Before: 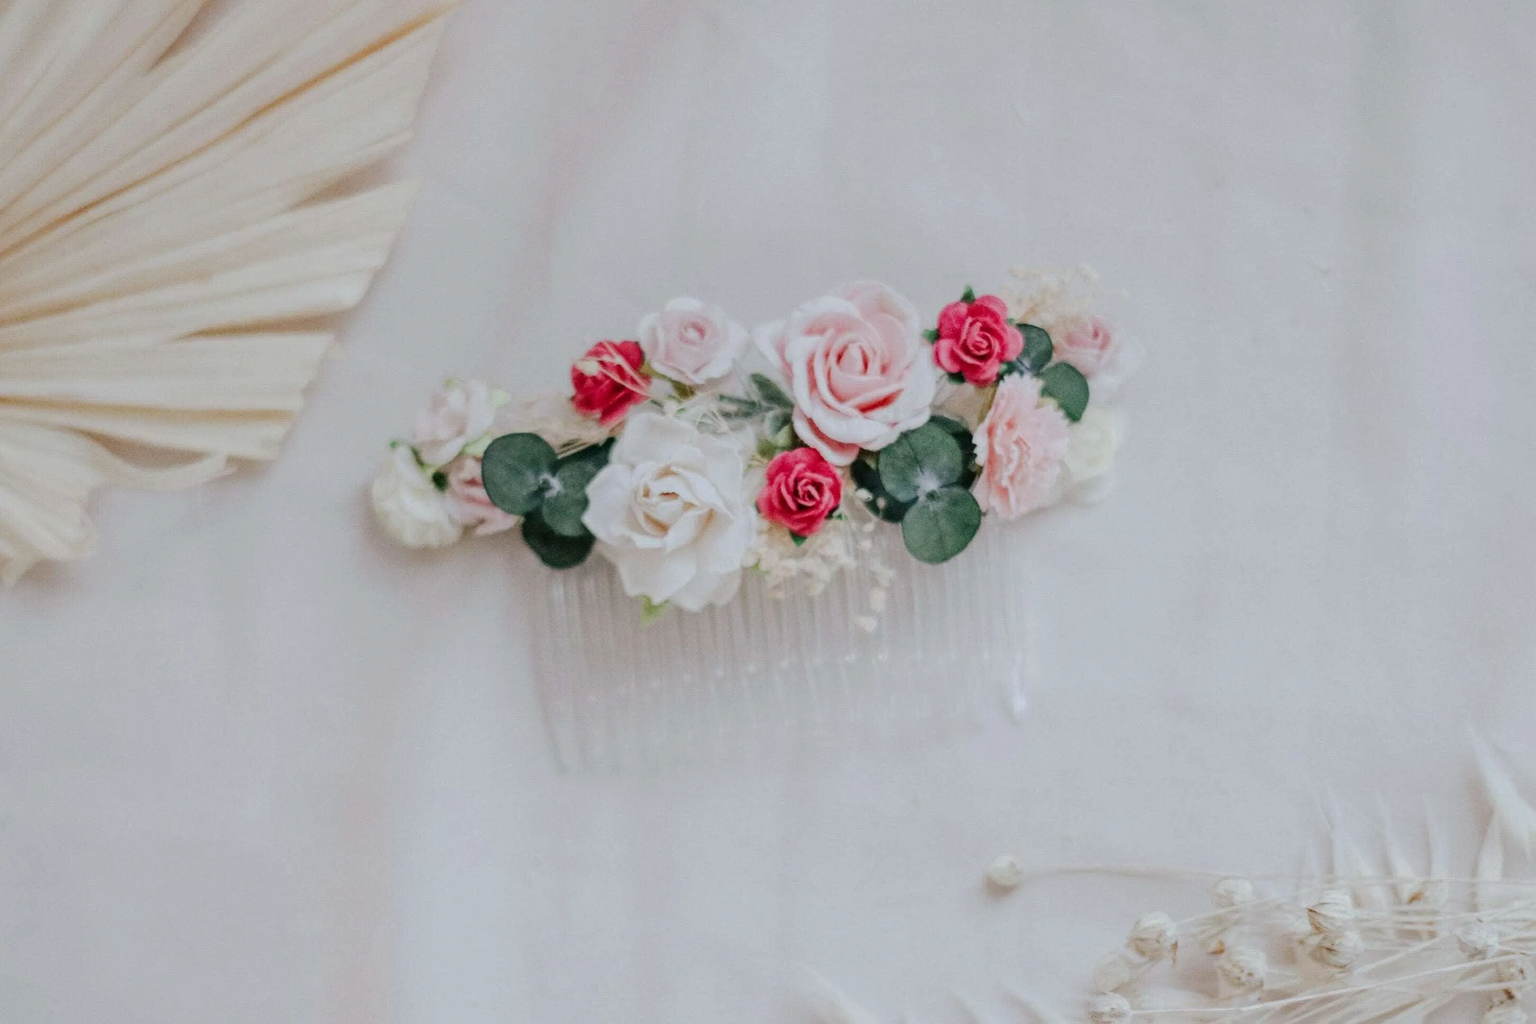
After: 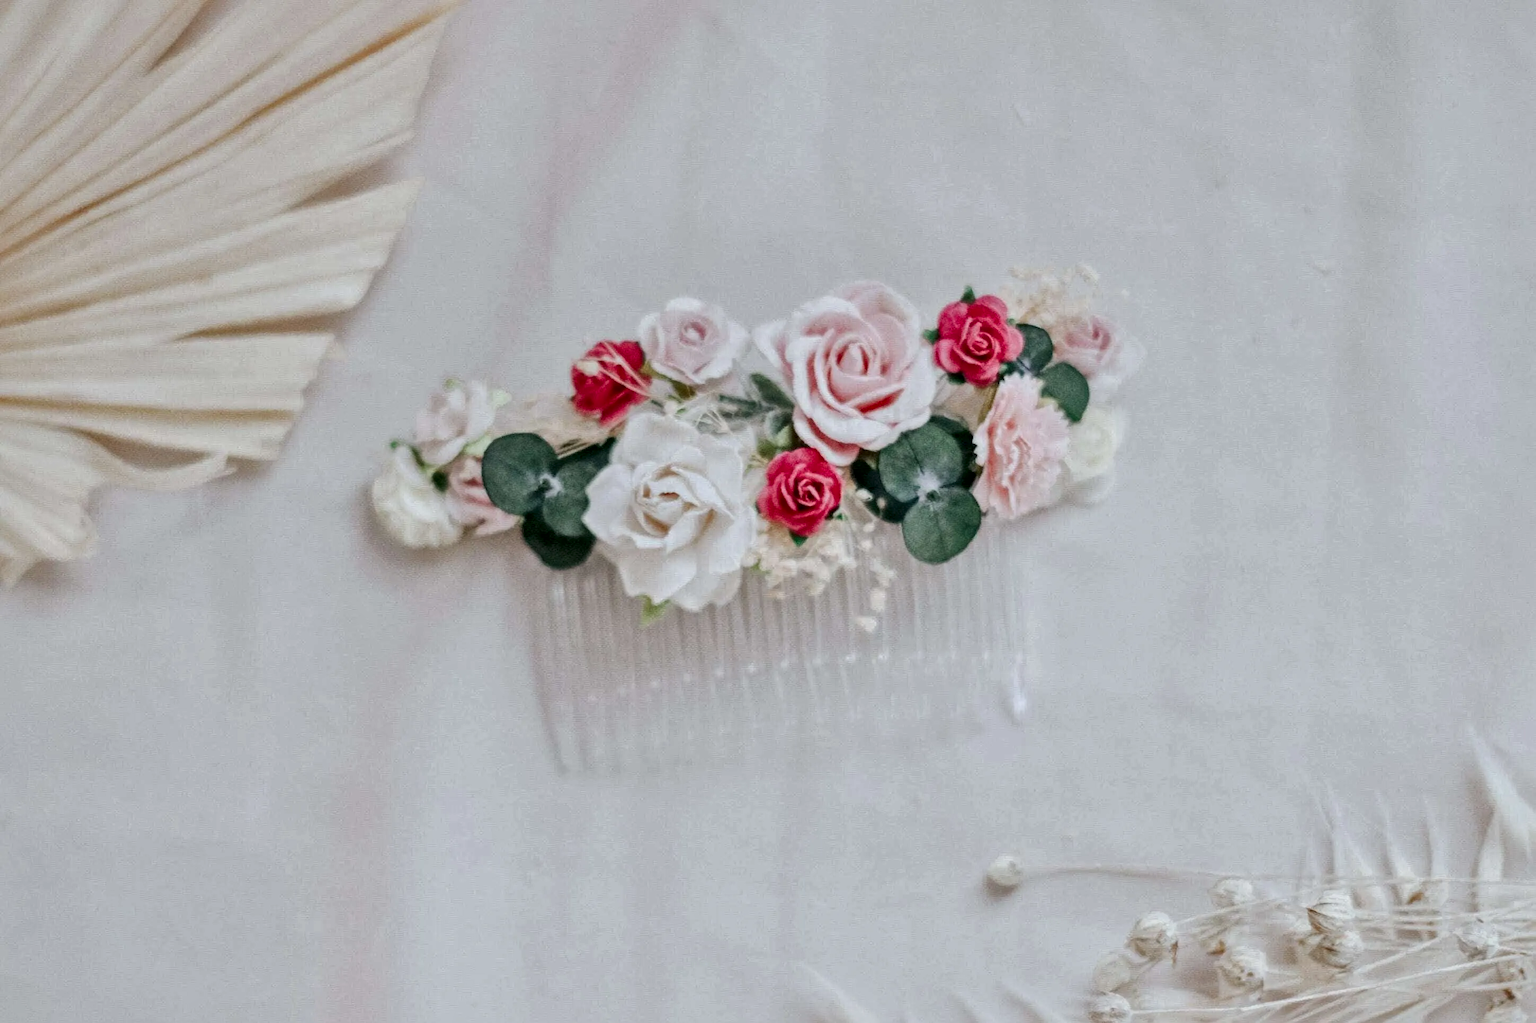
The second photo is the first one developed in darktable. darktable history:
local contrast: mode bilateral grid, contrast 19, coarseness 50, detail 178%, midtone range 0.2
